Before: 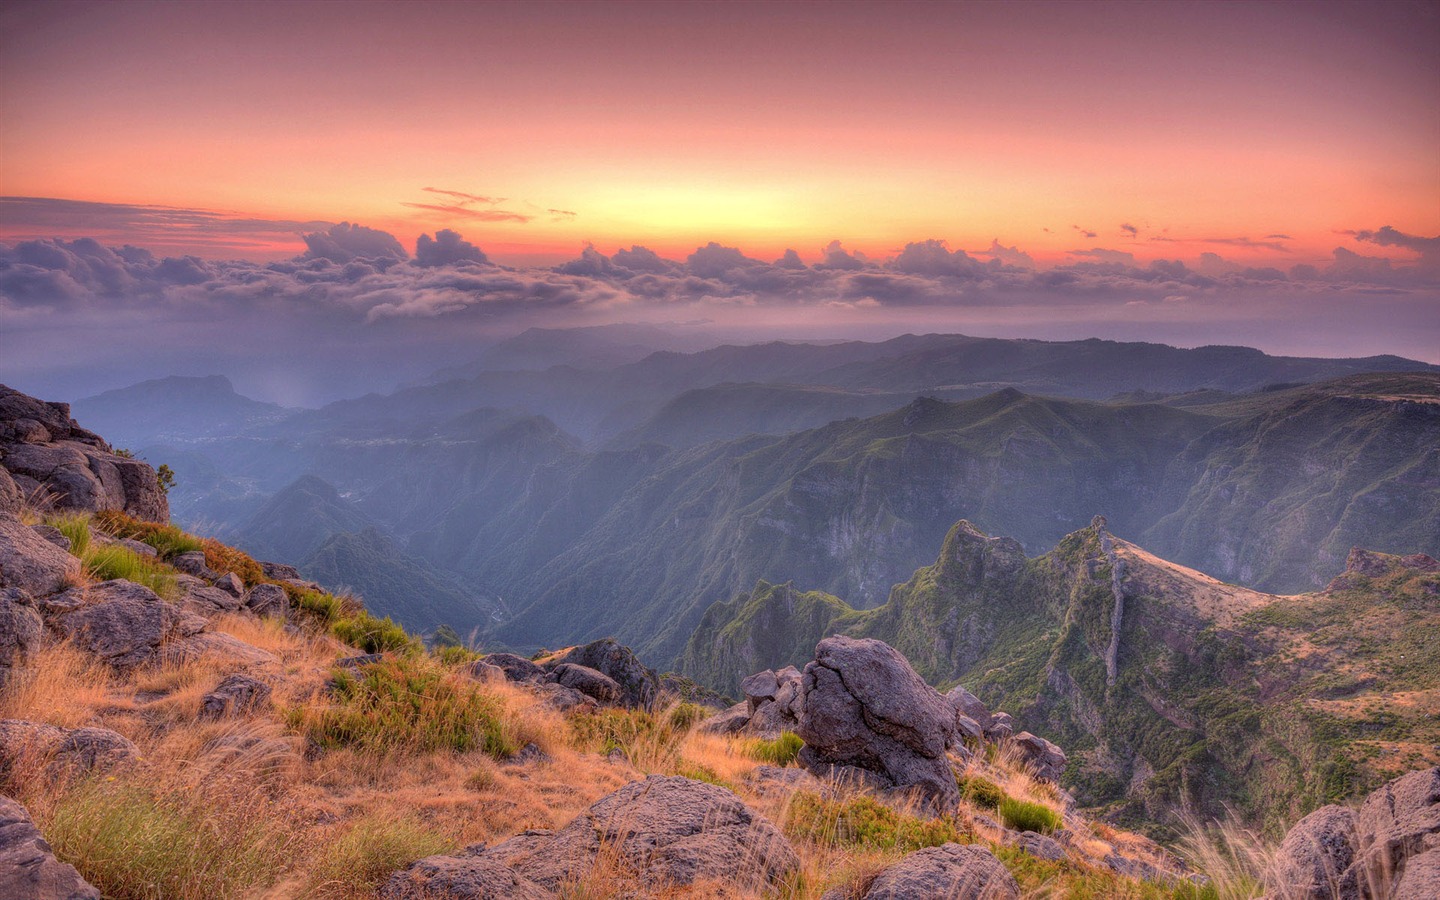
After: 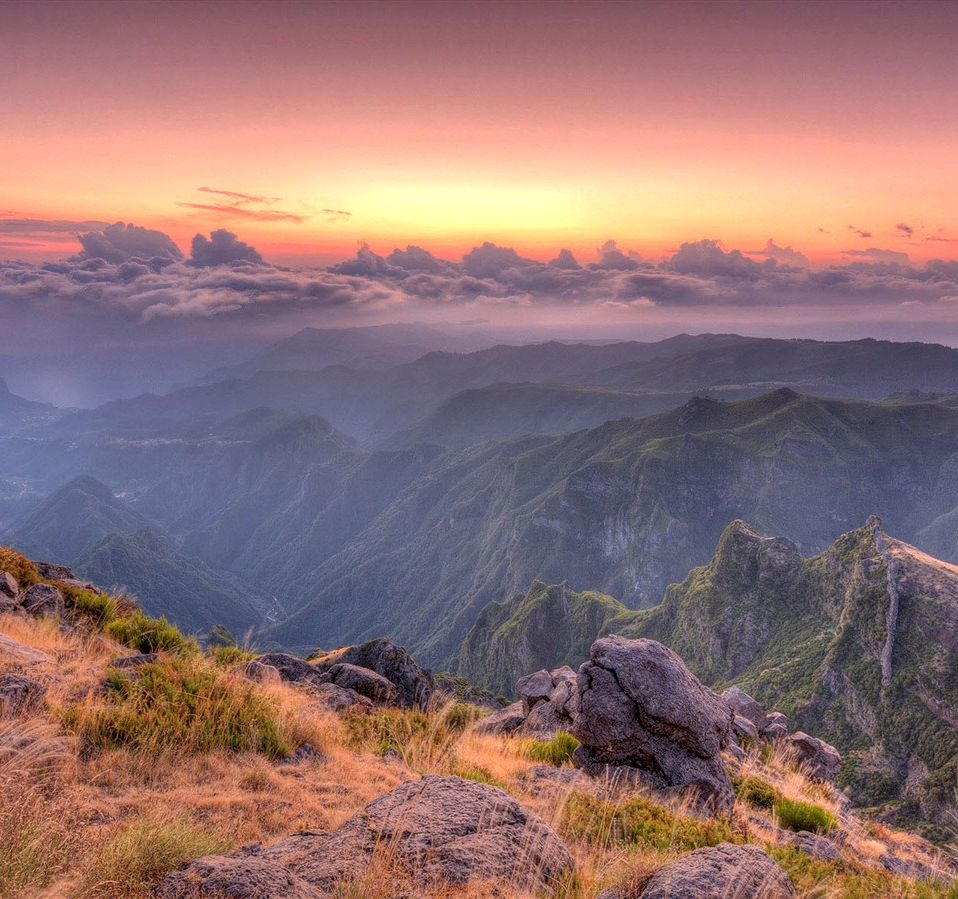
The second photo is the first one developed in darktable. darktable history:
crop and rotate: left 15.644%, right 17.811%
local contrast: on, module defaults
